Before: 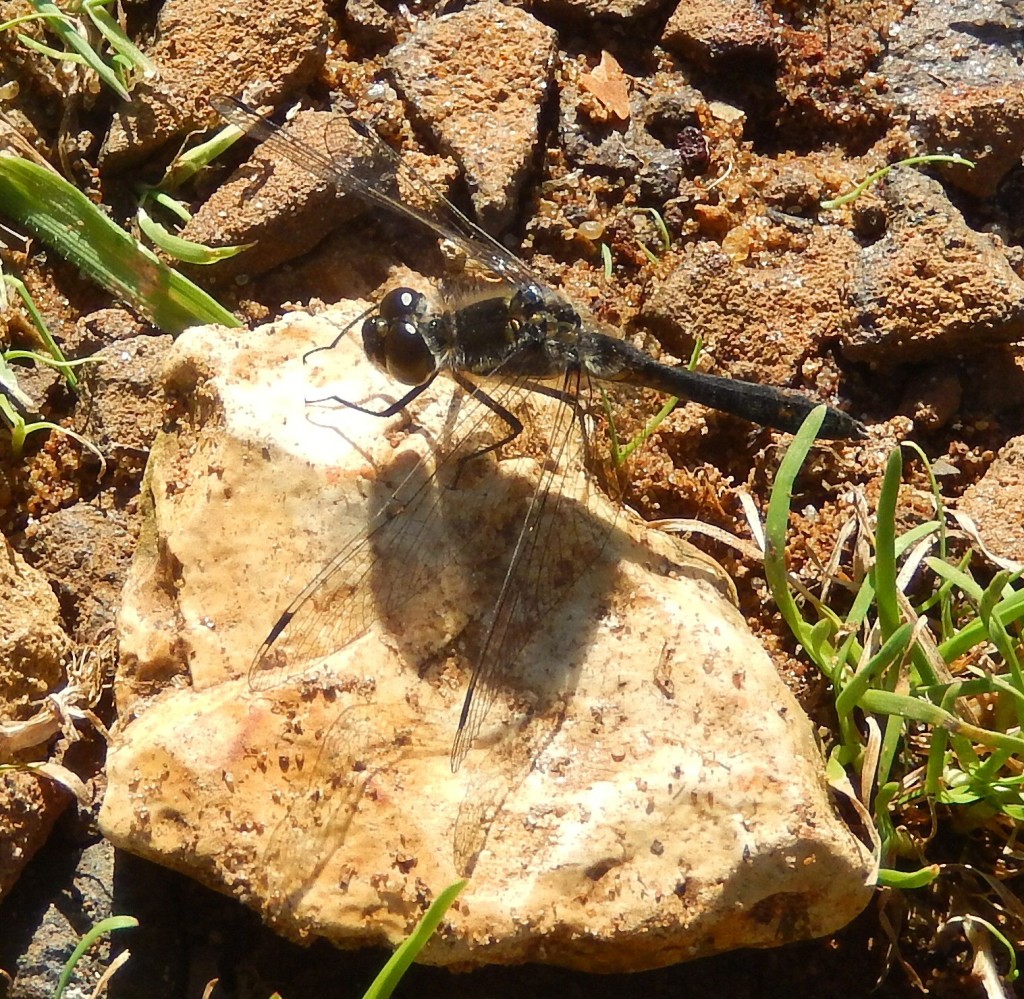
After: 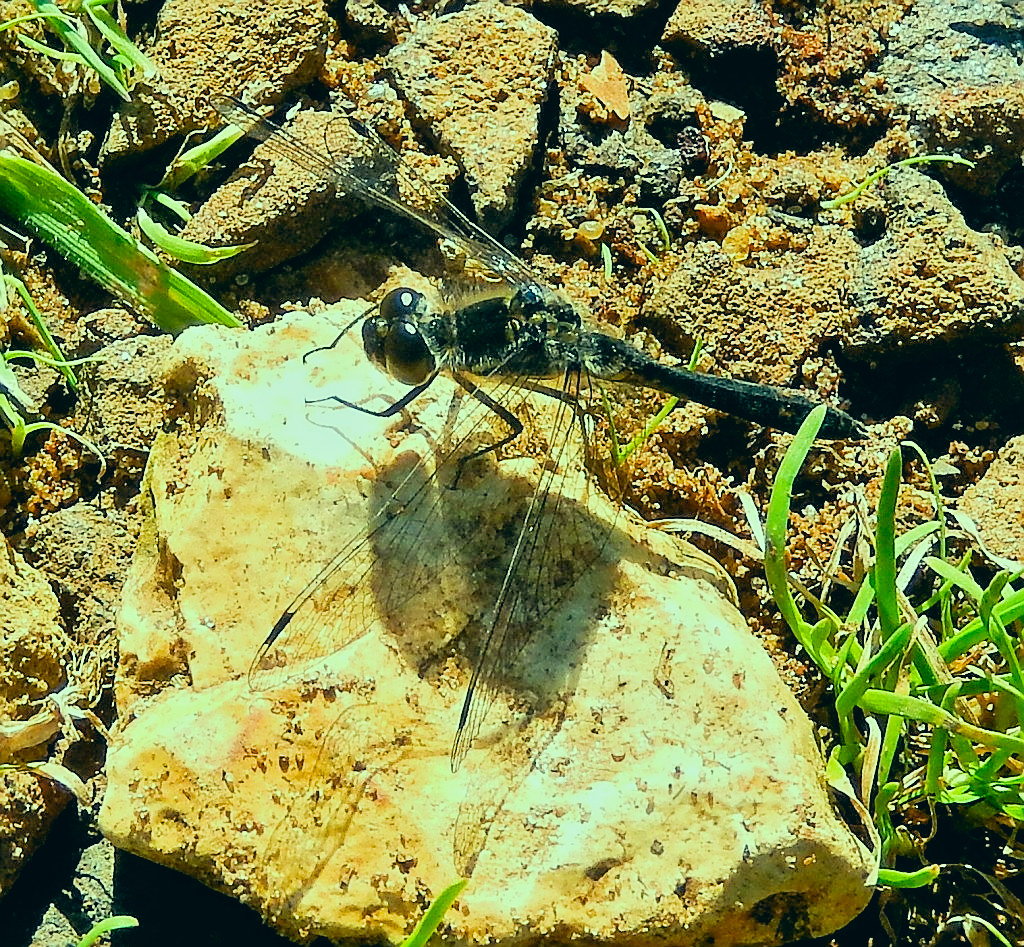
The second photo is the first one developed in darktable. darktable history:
tone equalizer: -8 EV 0.967 EV, -7 EV 1.04 EV, -6 EV 0.986 EV, -5 EV 1.01 EV, -4 EV 1.04 EV, -3 EV 0.726 EV, -2 EV 0.473 EV, -1 EV 0.268 EV, mask exposure compensation -0.511 EV
local contrast: highlights 100%, shadows 98%, detail 119%, midtone range 0.2
sharpen: radius 1.383, amount 1.267, threshold 0.663
crop and rotate: top 0.012%, bottom 5.156%
filmic rgb: black relative exposure -5.07 EV, white relative exposure 3.96 EV, threshold 3.04 EV, hardness 2.9, contrast 1.297, enable highlight reconstruction true
contrast brightness saturation: contrast 0.088, saturation 0.275
color correction: highlights a* -19.92, highlights b* 9.8, shadows a* -19.71, shadows b* -10.28
